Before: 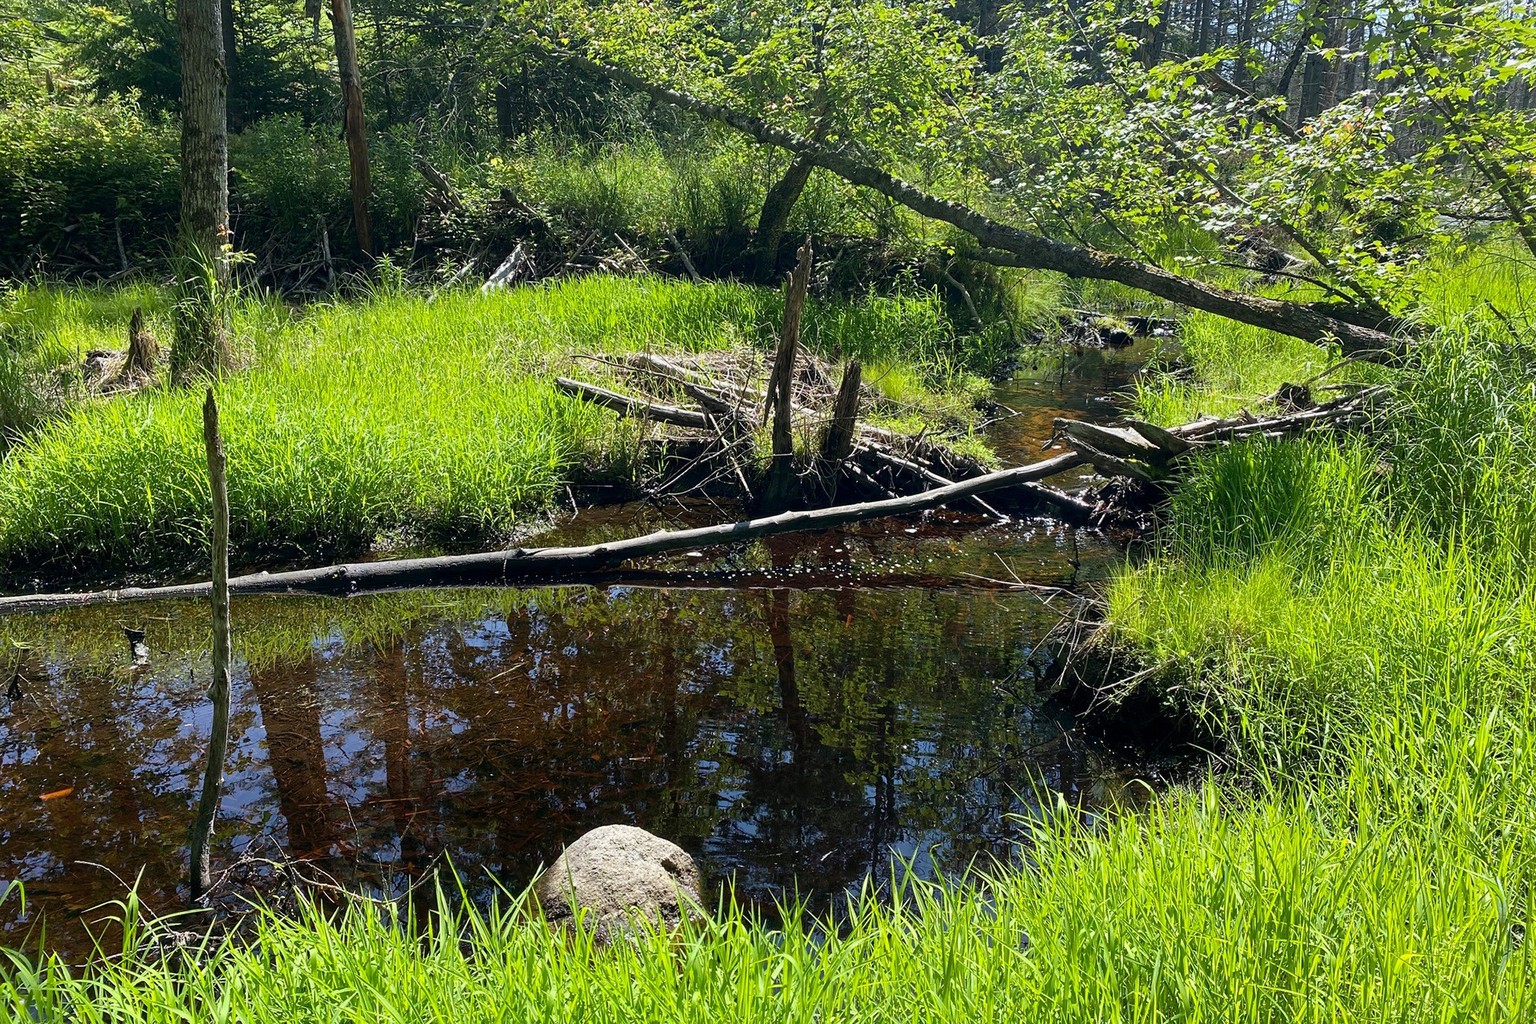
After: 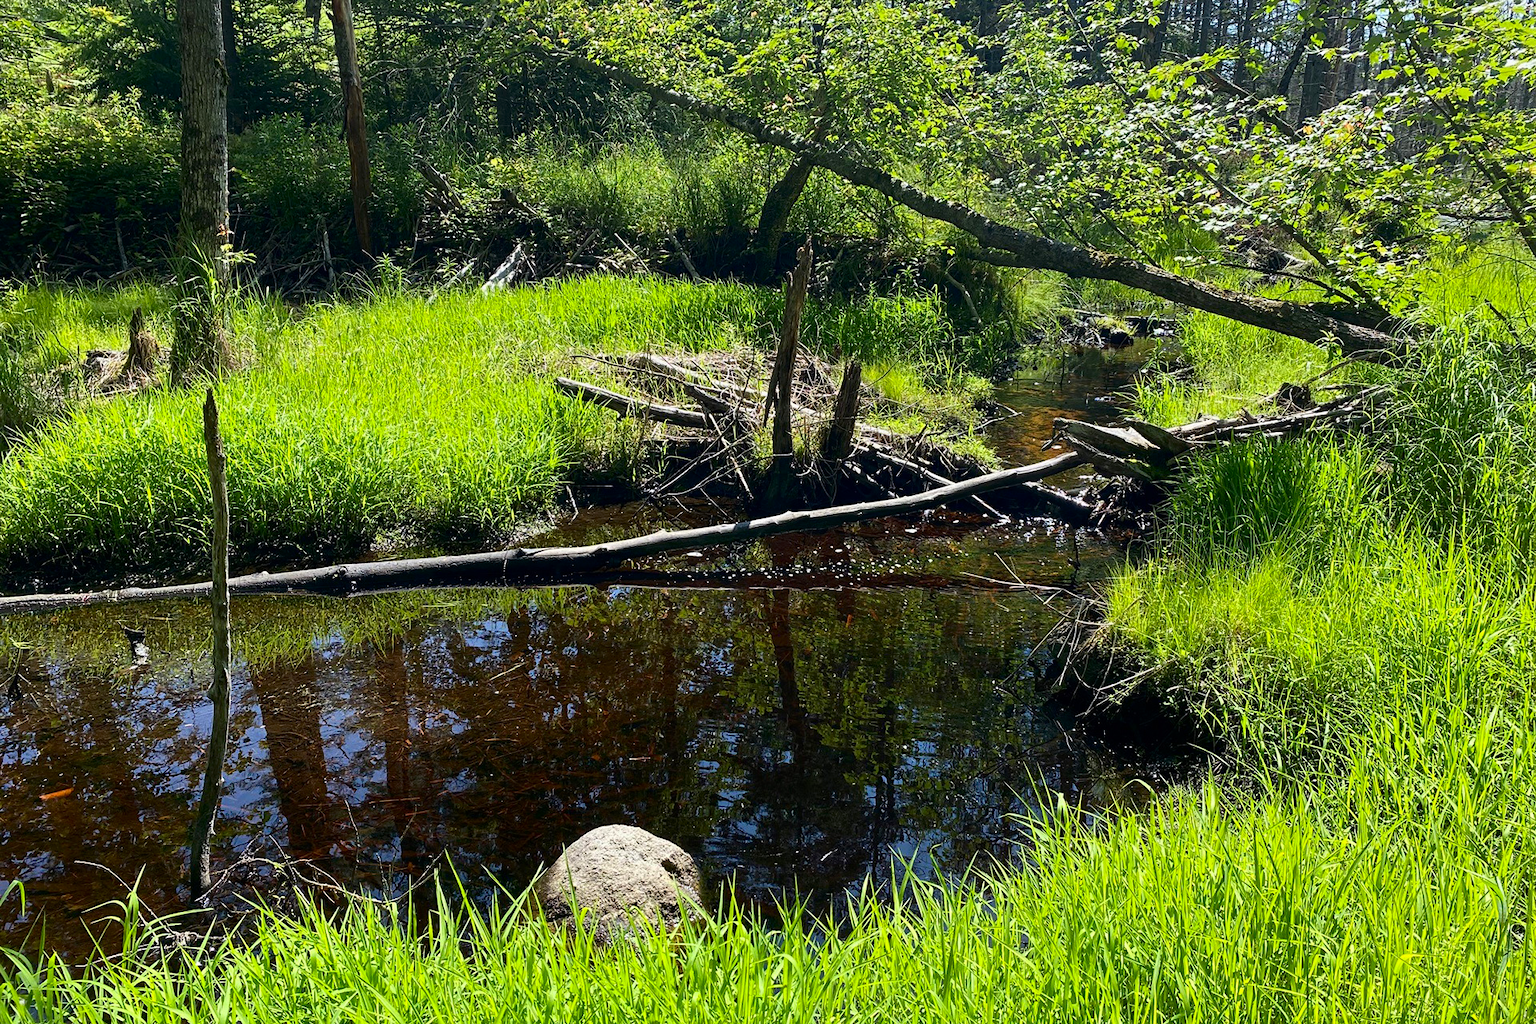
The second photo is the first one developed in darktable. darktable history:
contrast brightness saturation: contrast 0.153, brightness -0.014, saturation 0.096
